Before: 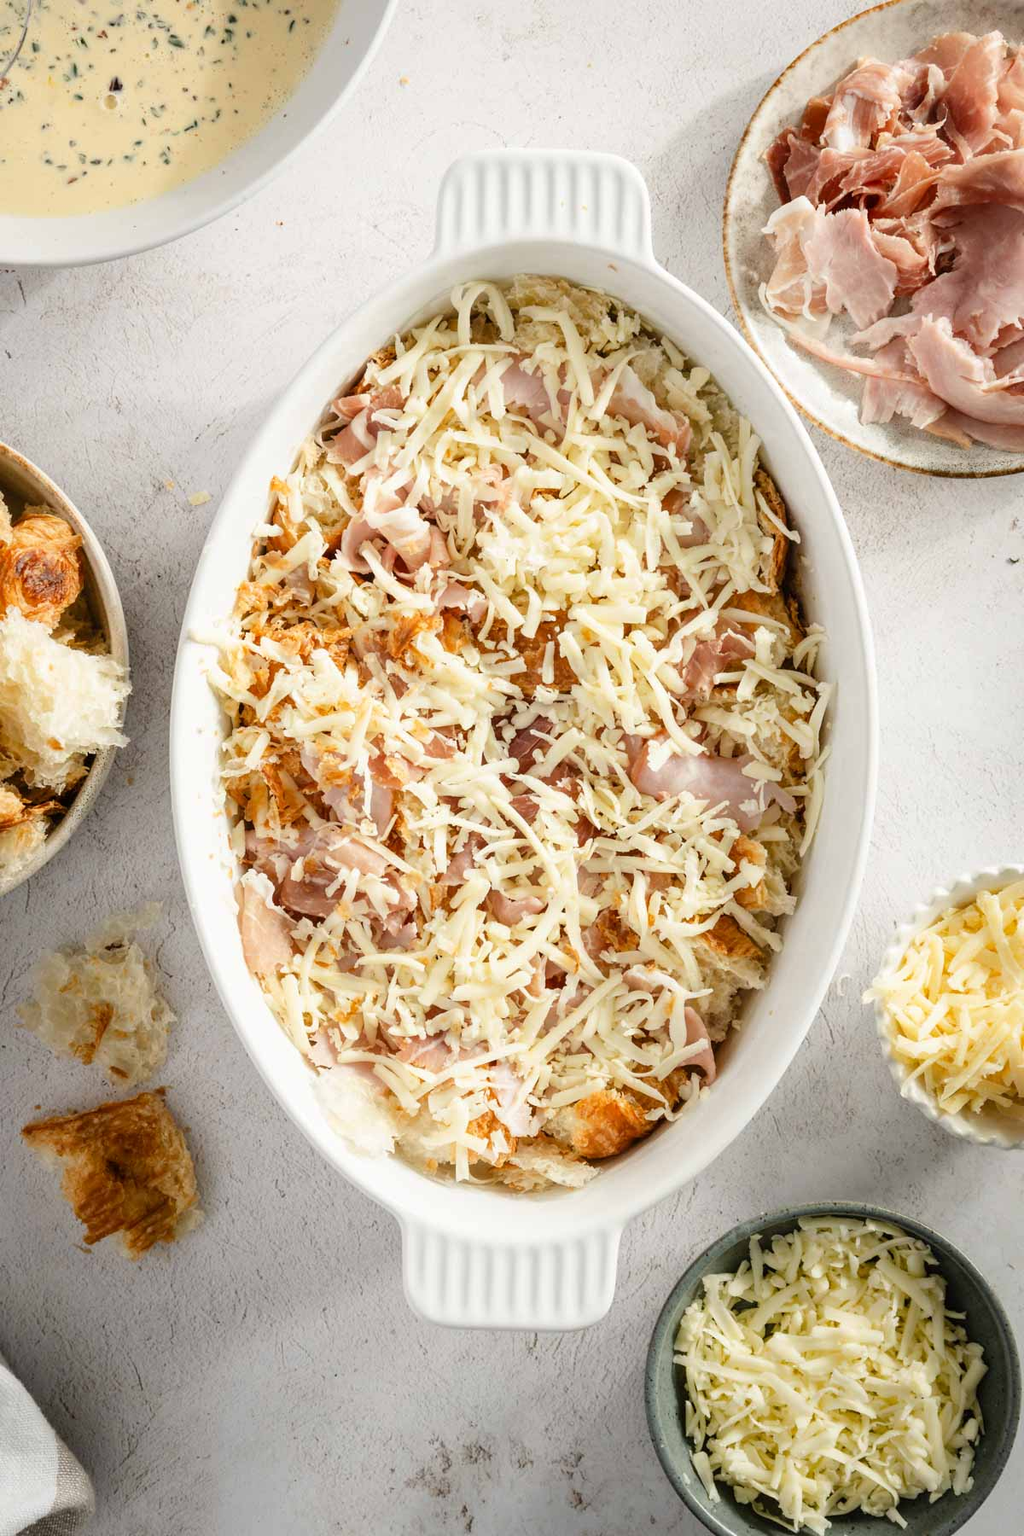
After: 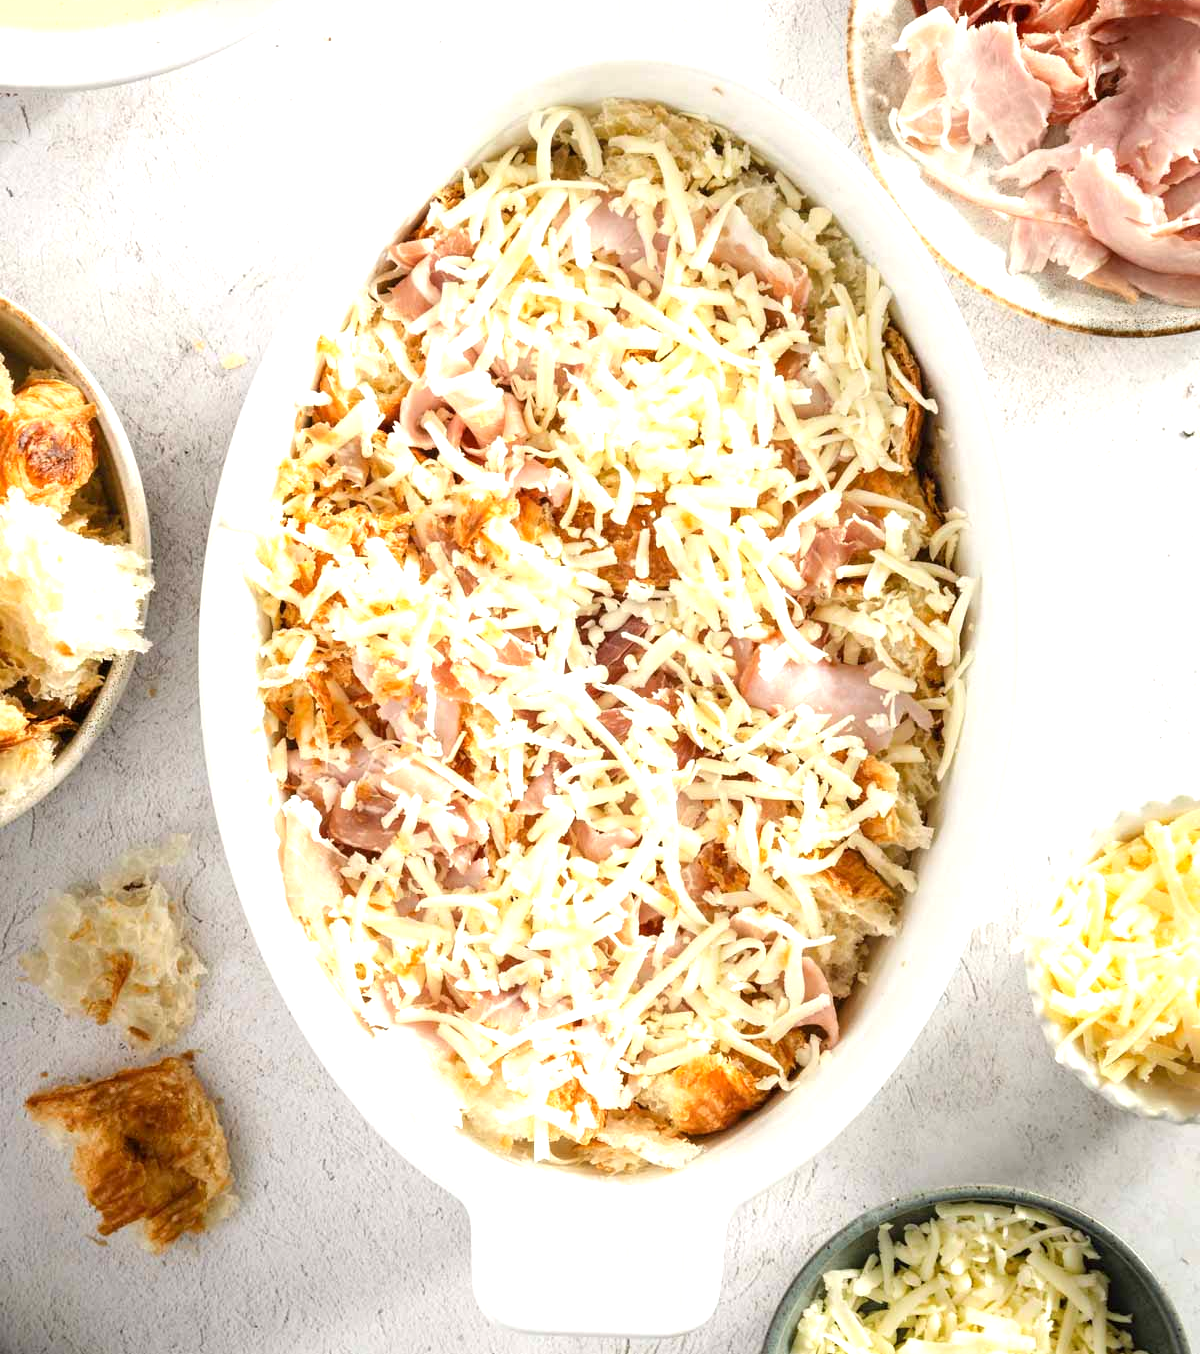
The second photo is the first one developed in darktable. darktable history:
crop and rotate: top 12.399%, bottom 12.335%
exposure: exposure 0.749 EV, compensate highlight preservation false
